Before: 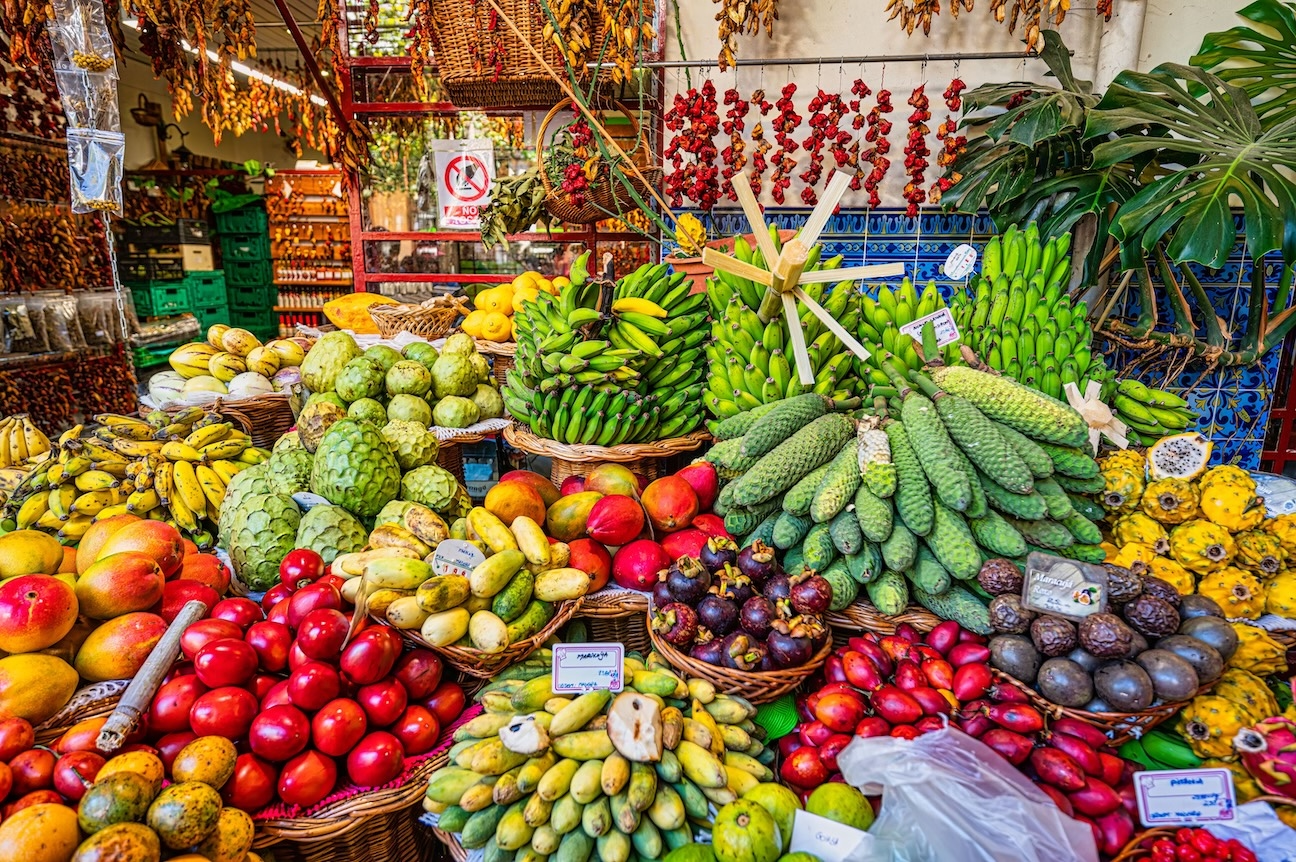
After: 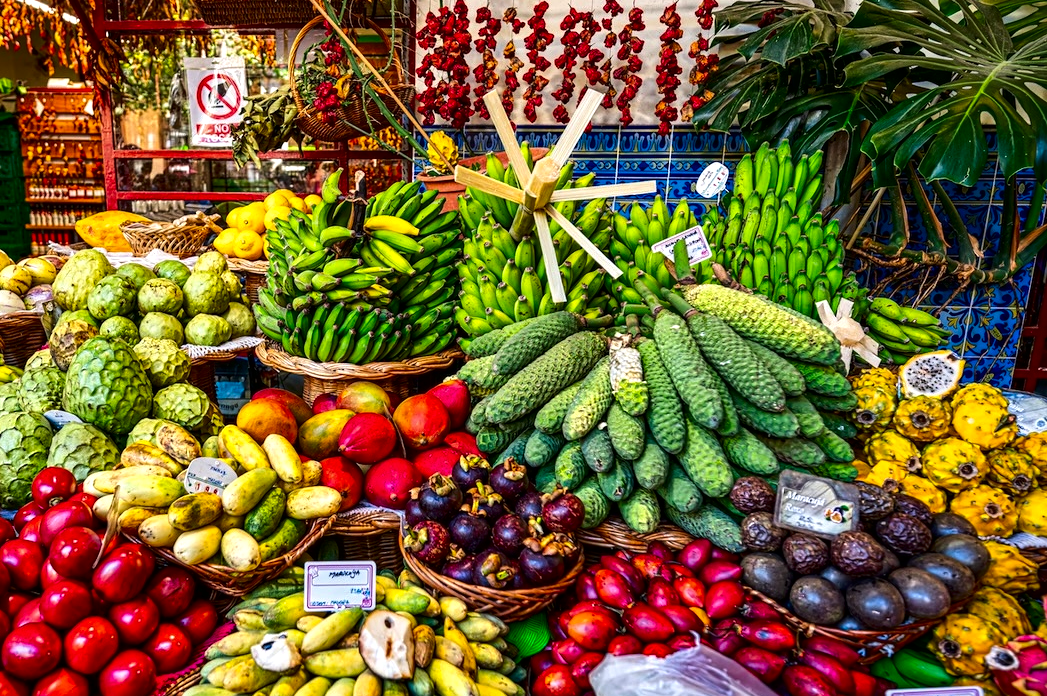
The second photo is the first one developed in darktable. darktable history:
tone equalizer: -8 EV -0.417 EV, -7 EV -0.389 EV, -6 EV -0.333 EV, -5 EV -0.222 EV, -3 EV 0.222 EV, -2 EV 0.333 EV, -1 EV 0.389 EV, +0 EV 0.417 EV, edges refinement/feathering 500, mask exposure compensation -1.57 EV, preserve details no
crop: left 19.159%, top 9.58%, bottom 9.58%
contrast brightness saturation: brightness -0.2, saturation 0.08
